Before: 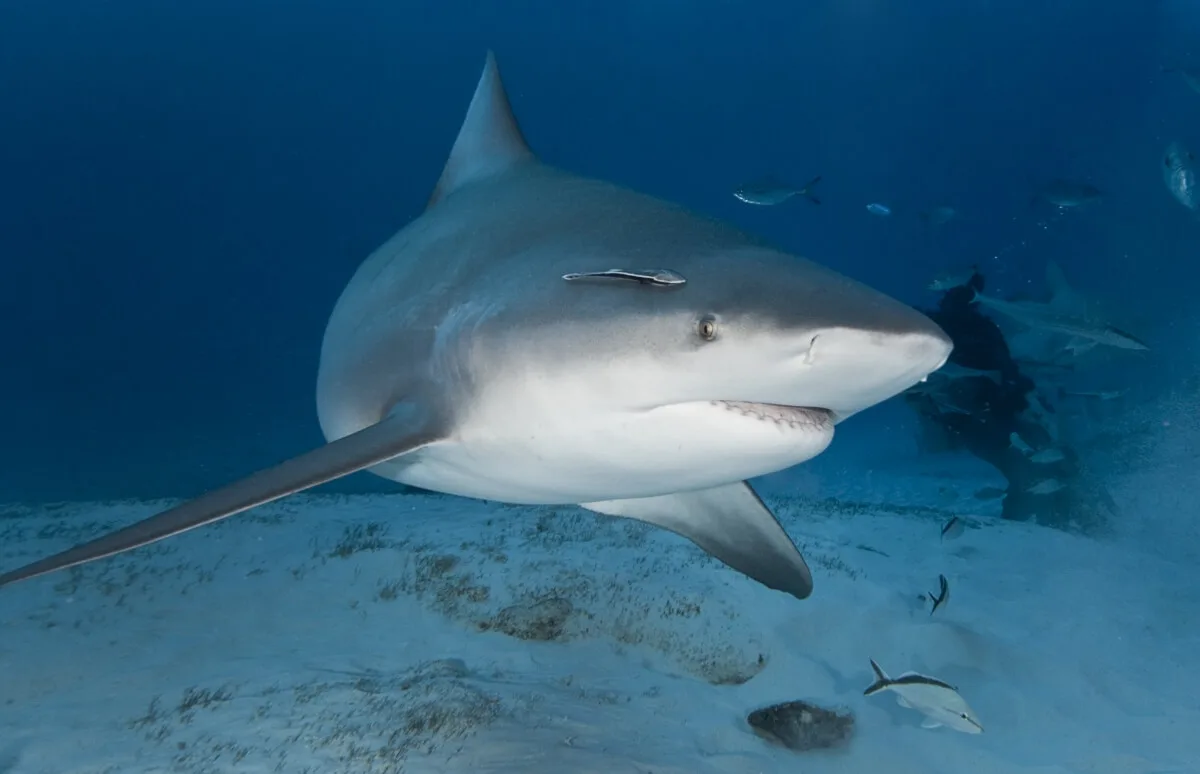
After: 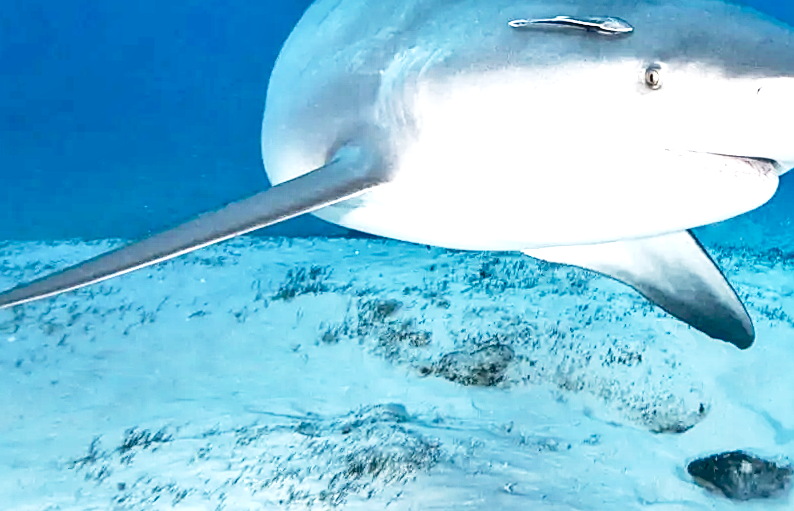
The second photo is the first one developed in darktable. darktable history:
crop and rotate: angle -0.858°, left 3.586%, top 32.397%, right 28.695%
sharpen: on, module defaults
base curve: curves: ch0 [(0, 0) (0.028, 0.03) (0.121, 0.232) (0.46, 0.748) (0.859, 0.968) (1, 1)], preserve colors none
shadows and highlights: low approximation 0.01, soften with gaussian
exposure: black level correction 0, exposure 1.534 EV, compensate highlight preservation false
local contrast: on, module defaults
color balance rgb: highlights gain › chroma 0.979%, highlights gain › hue 26.94°, perceptual saturation grading › global saturation 0.959%, global vibrance 20%
